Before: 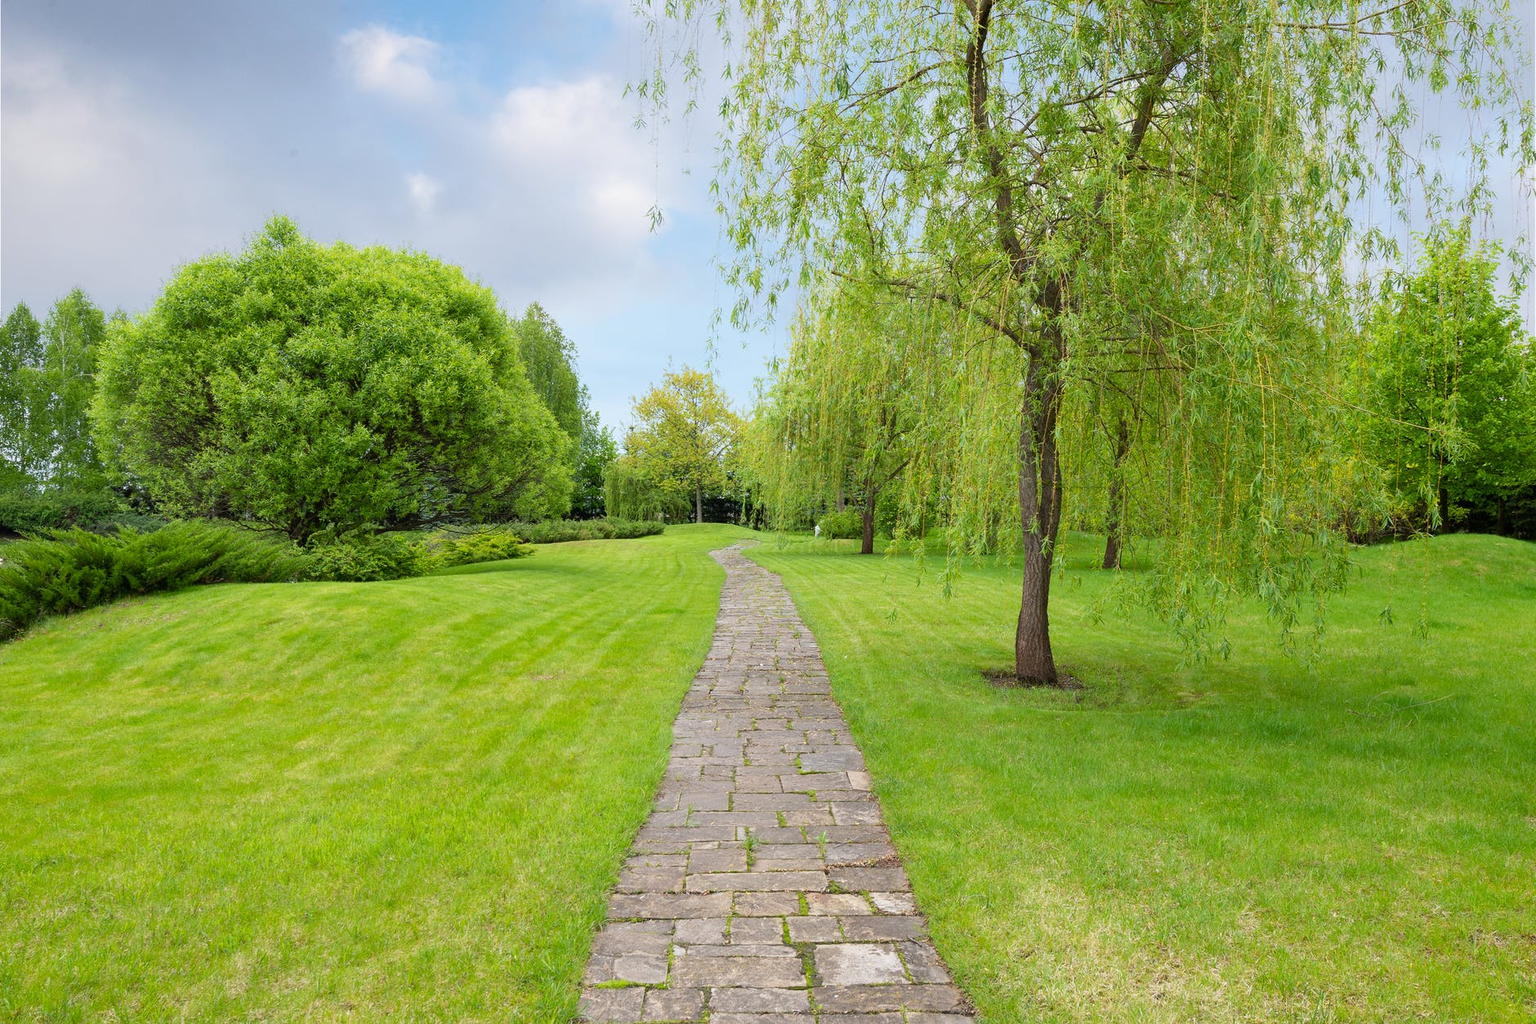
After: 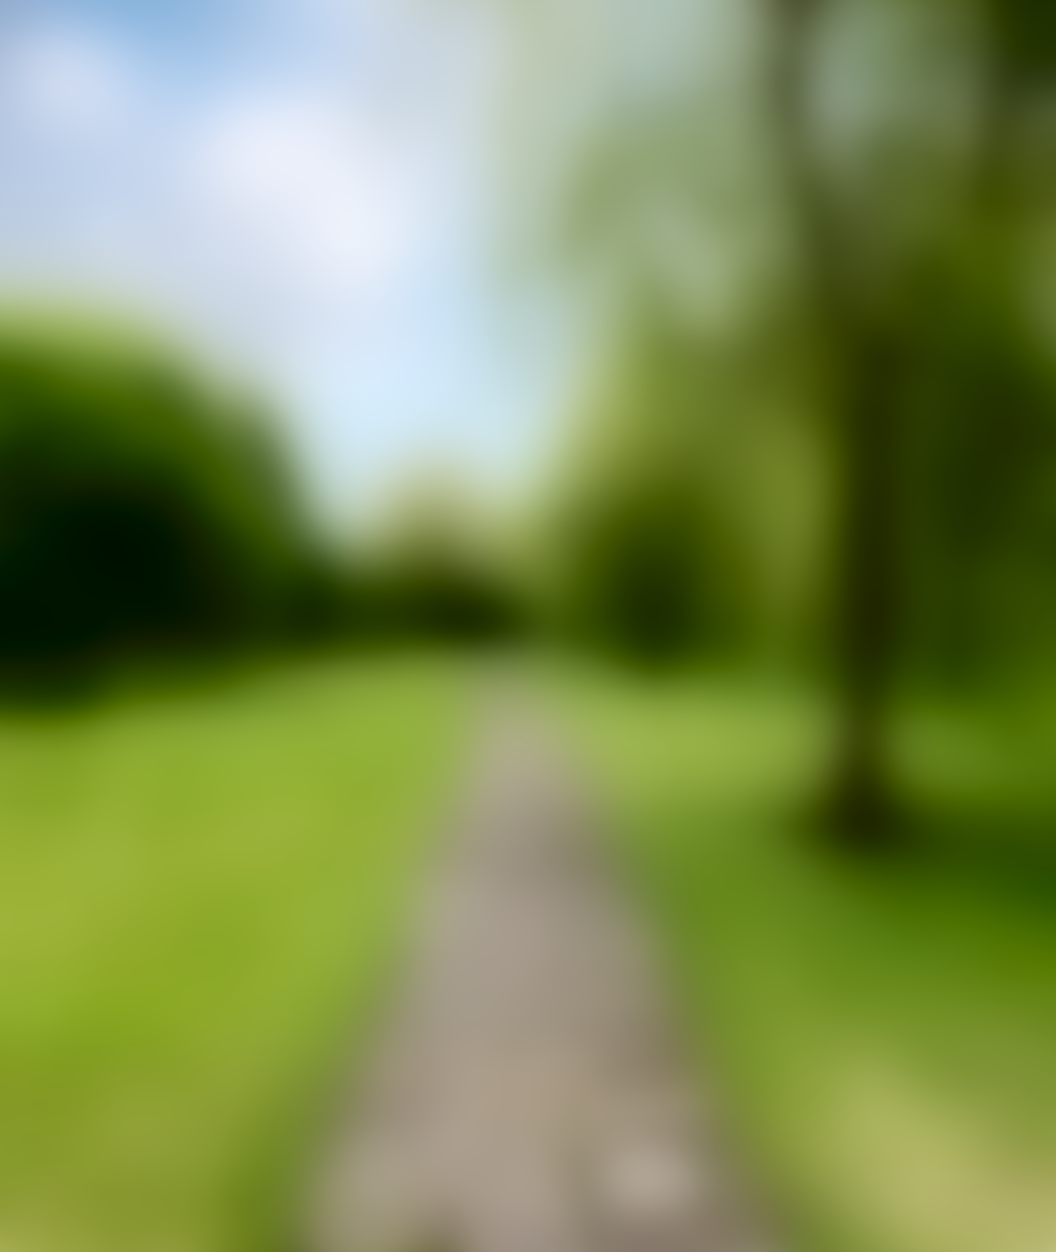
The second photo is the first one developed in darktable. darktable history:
lowpass: radius 31.92, contrast 1.72, brightness -0.98, saturation 0.94
local contrast: highlights 100%, shadows 100%, detail 120%, midtone range 0.2
crop: left 21.674%, right 22.086%
